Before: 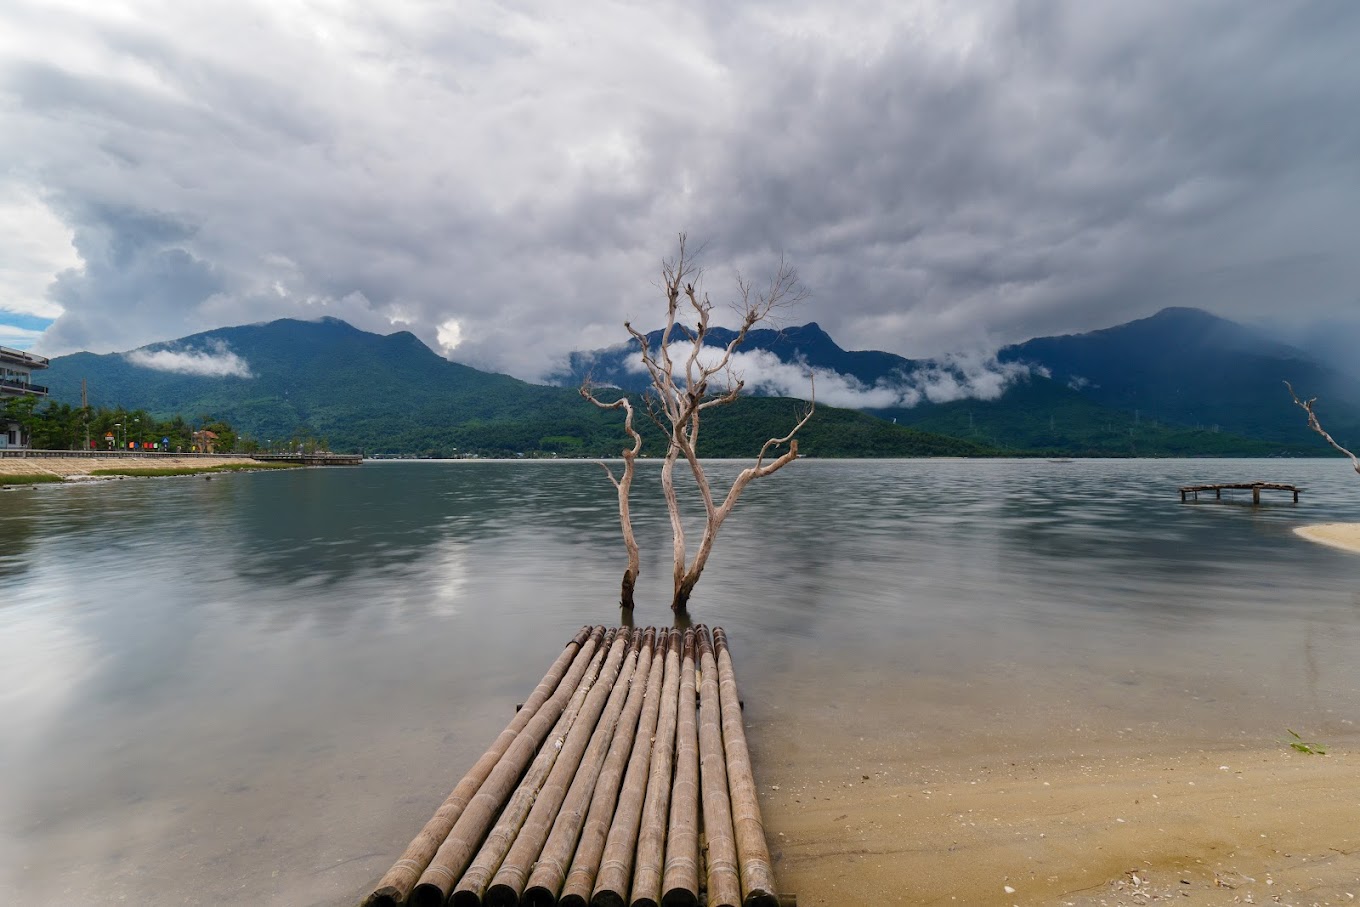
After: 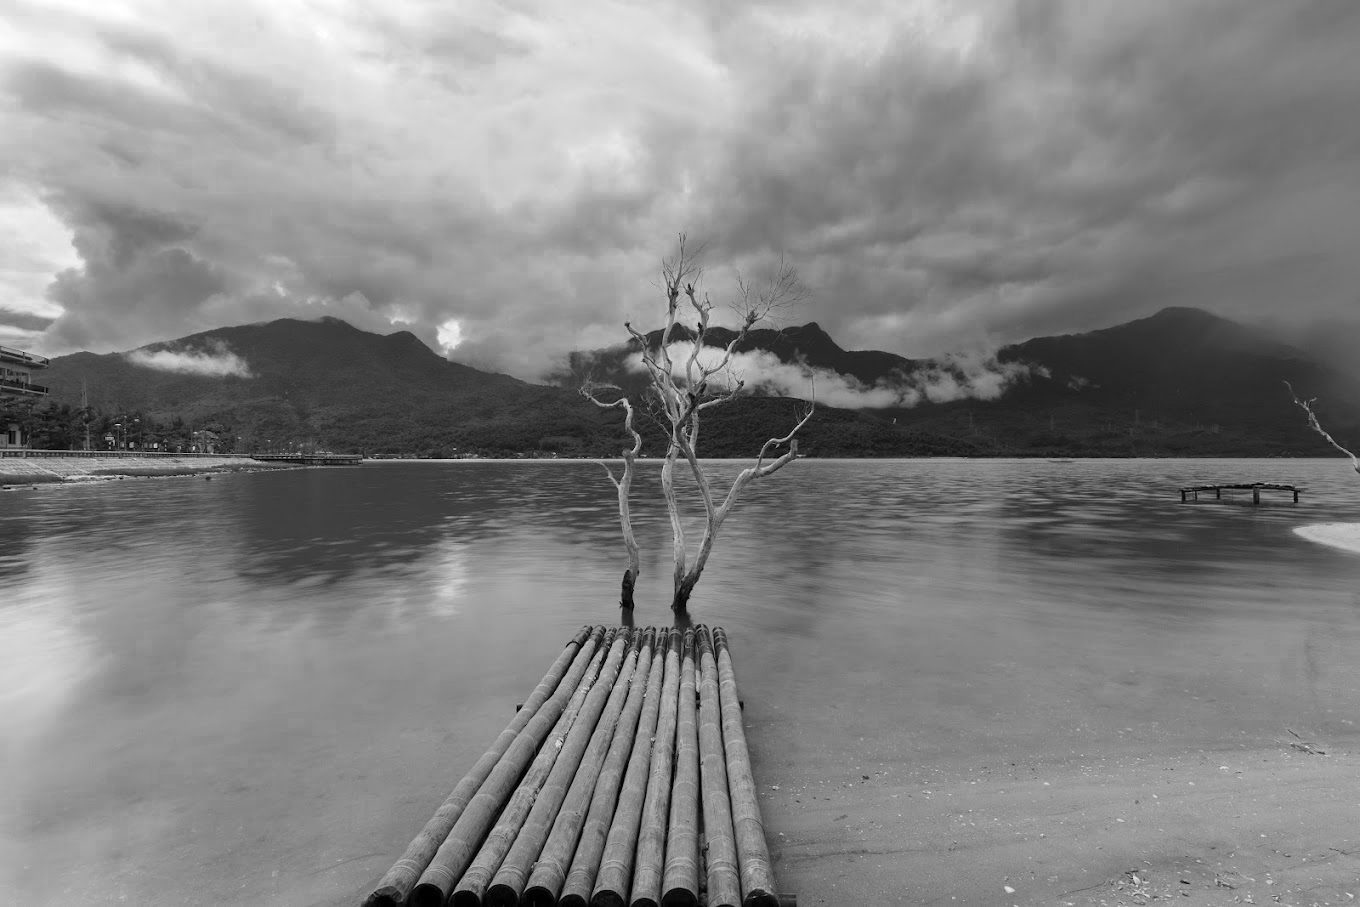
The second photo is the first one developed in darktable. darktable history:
color zones: curves: ch0 [(0.002, 0.593) (0.143, 0.417) (0.285, 0.541) (0.455, 0.289) (0.608, 0.327) (0.727, 0.283) (0.869, 0.571) (1, 0.603)]; ch1 [(0, 0) (0.143, 0) (0.286, 0) (0.429, 0) (0.571, 0) (0.714, 0) (0.857, 0)]
velvia: on, module defaults
